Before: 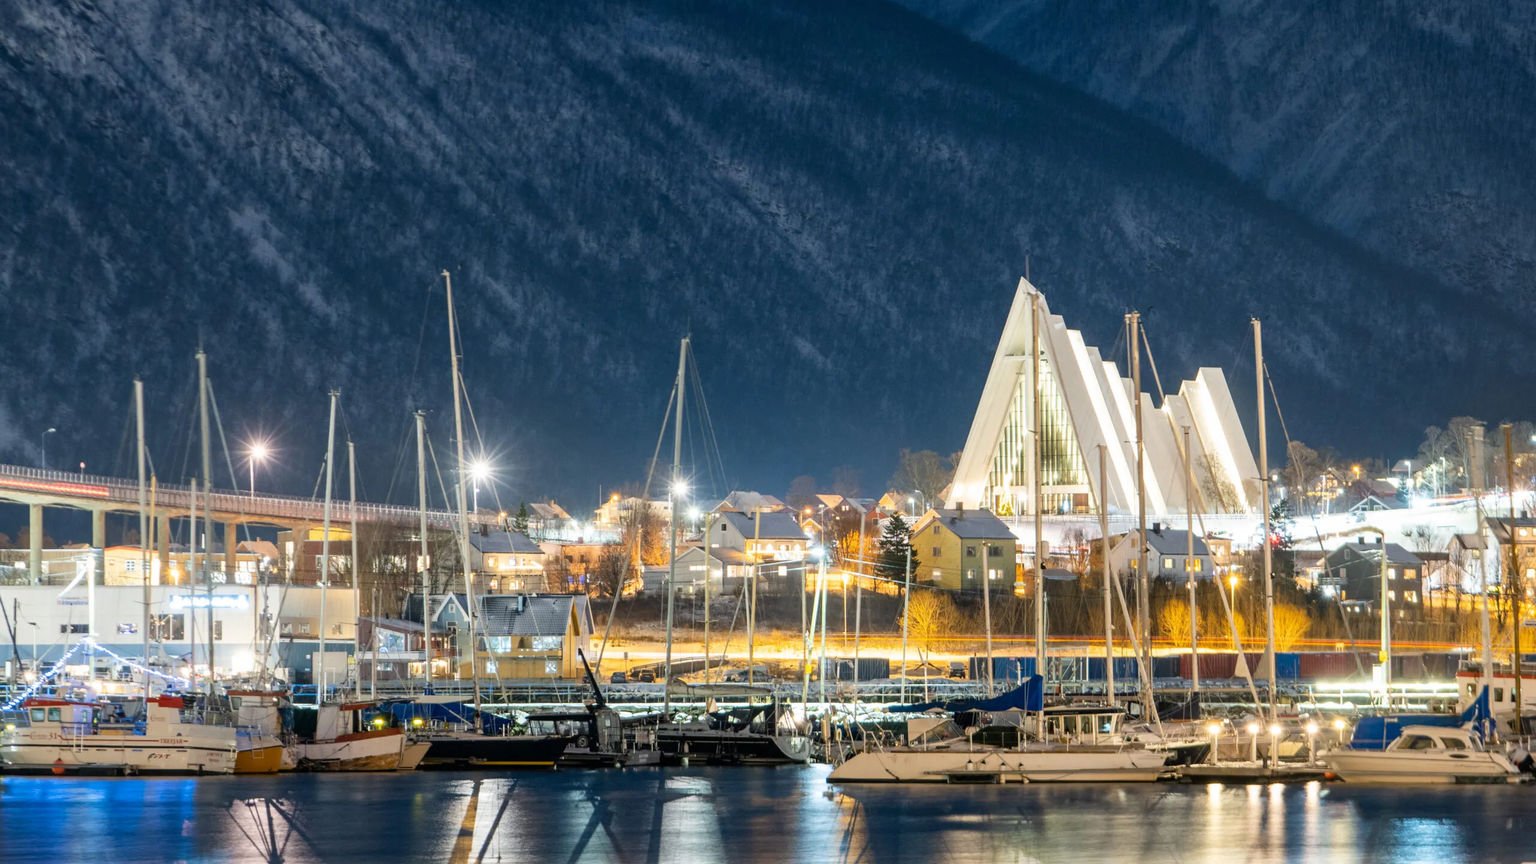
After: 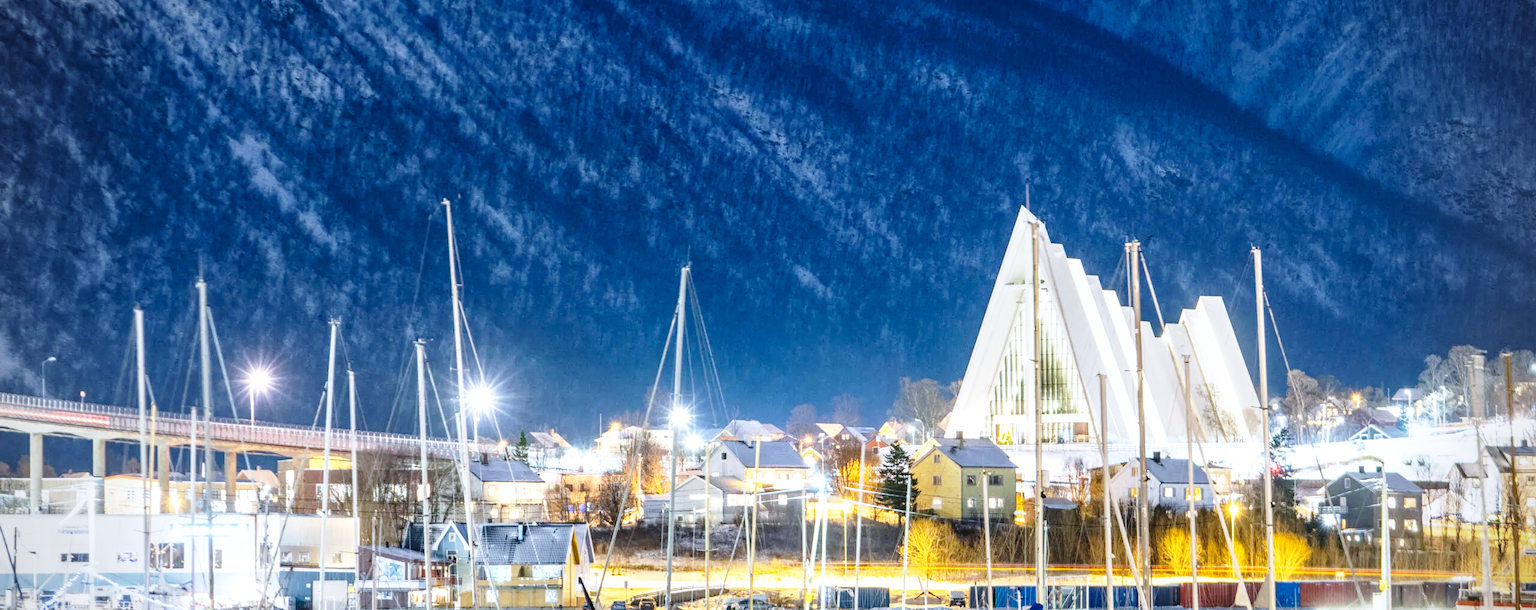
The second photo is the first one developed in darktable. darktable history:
crop and rotate: top 8.293%, bottom 20.996%
local contrast: on, module defaults
base curve: curves: ch0 [(0, 0) (0.028, 0.03) (0.121, 0.232) (0.46, 0.748) (0.859, 0.968) (1, 1)], preserve colors none
white balance: red 0.948, green 1.02, blue 1.176
vignetting: on, module defaults
